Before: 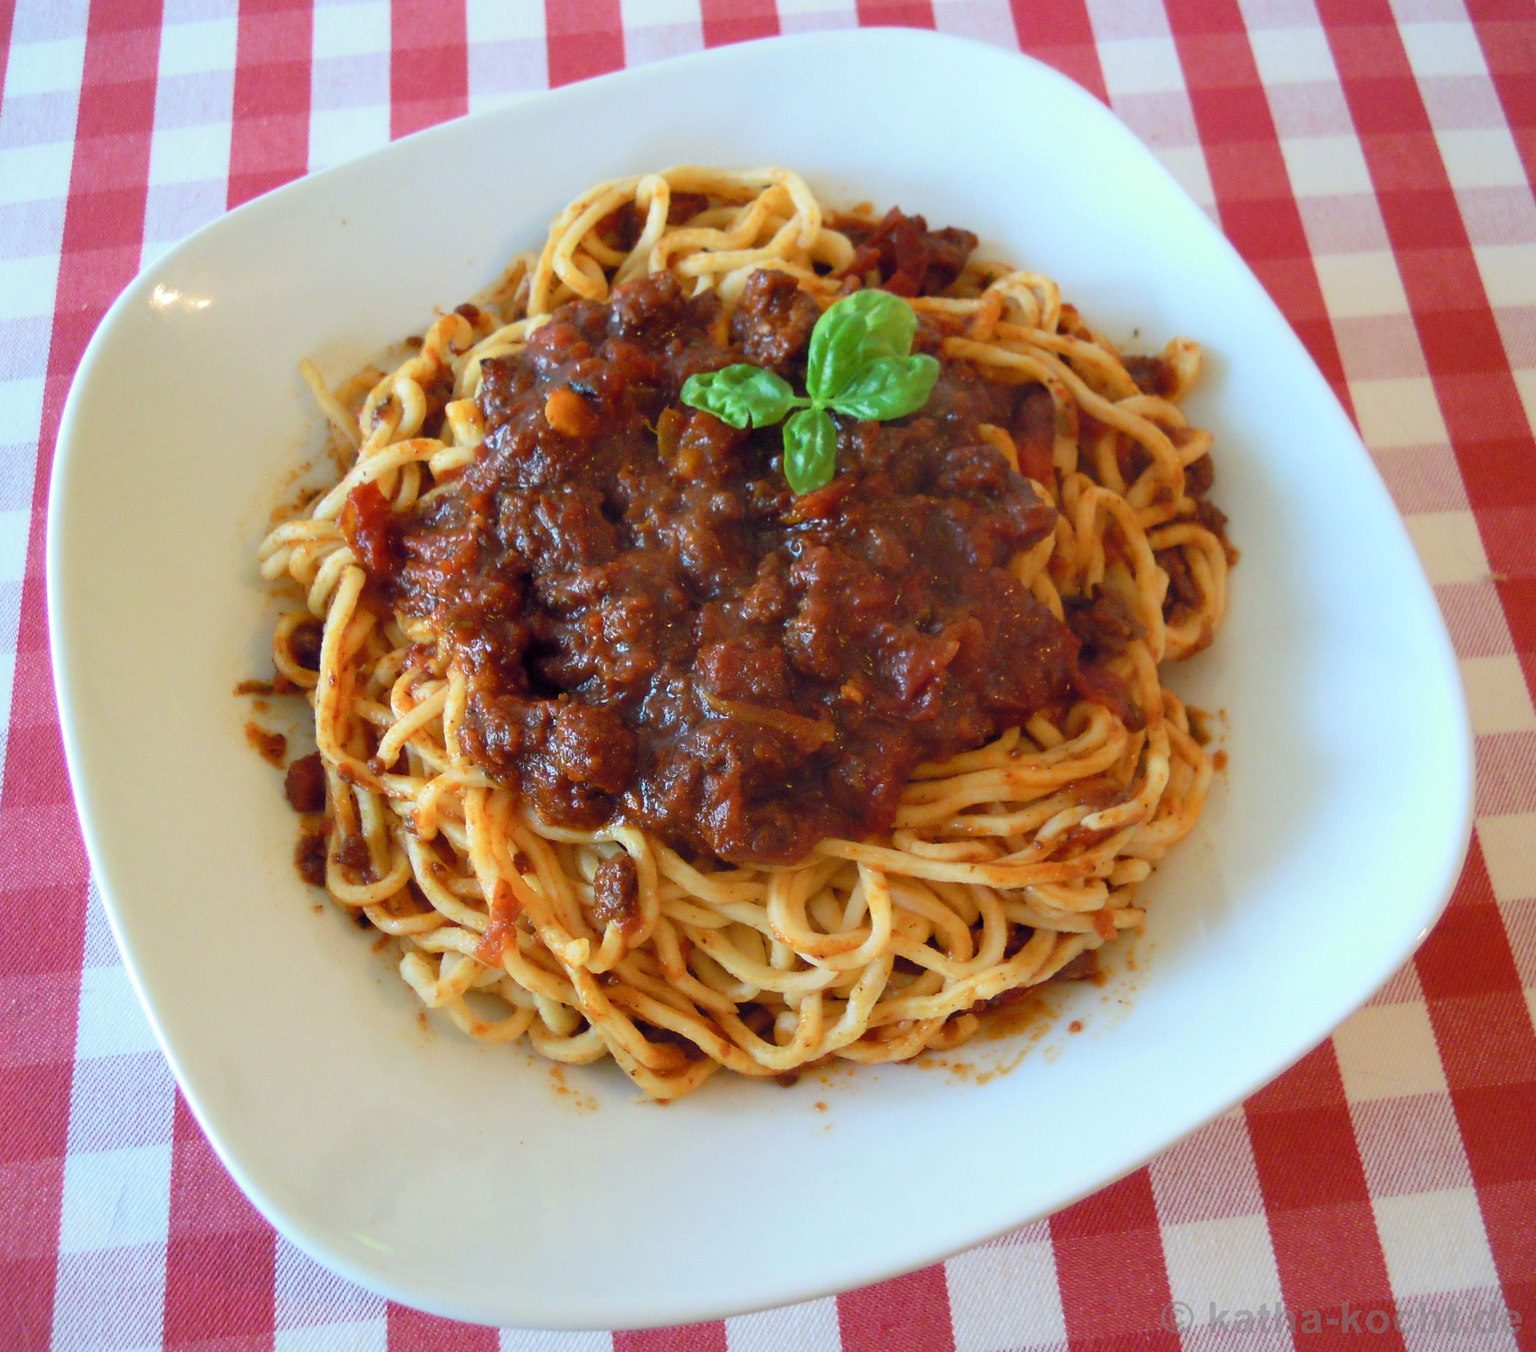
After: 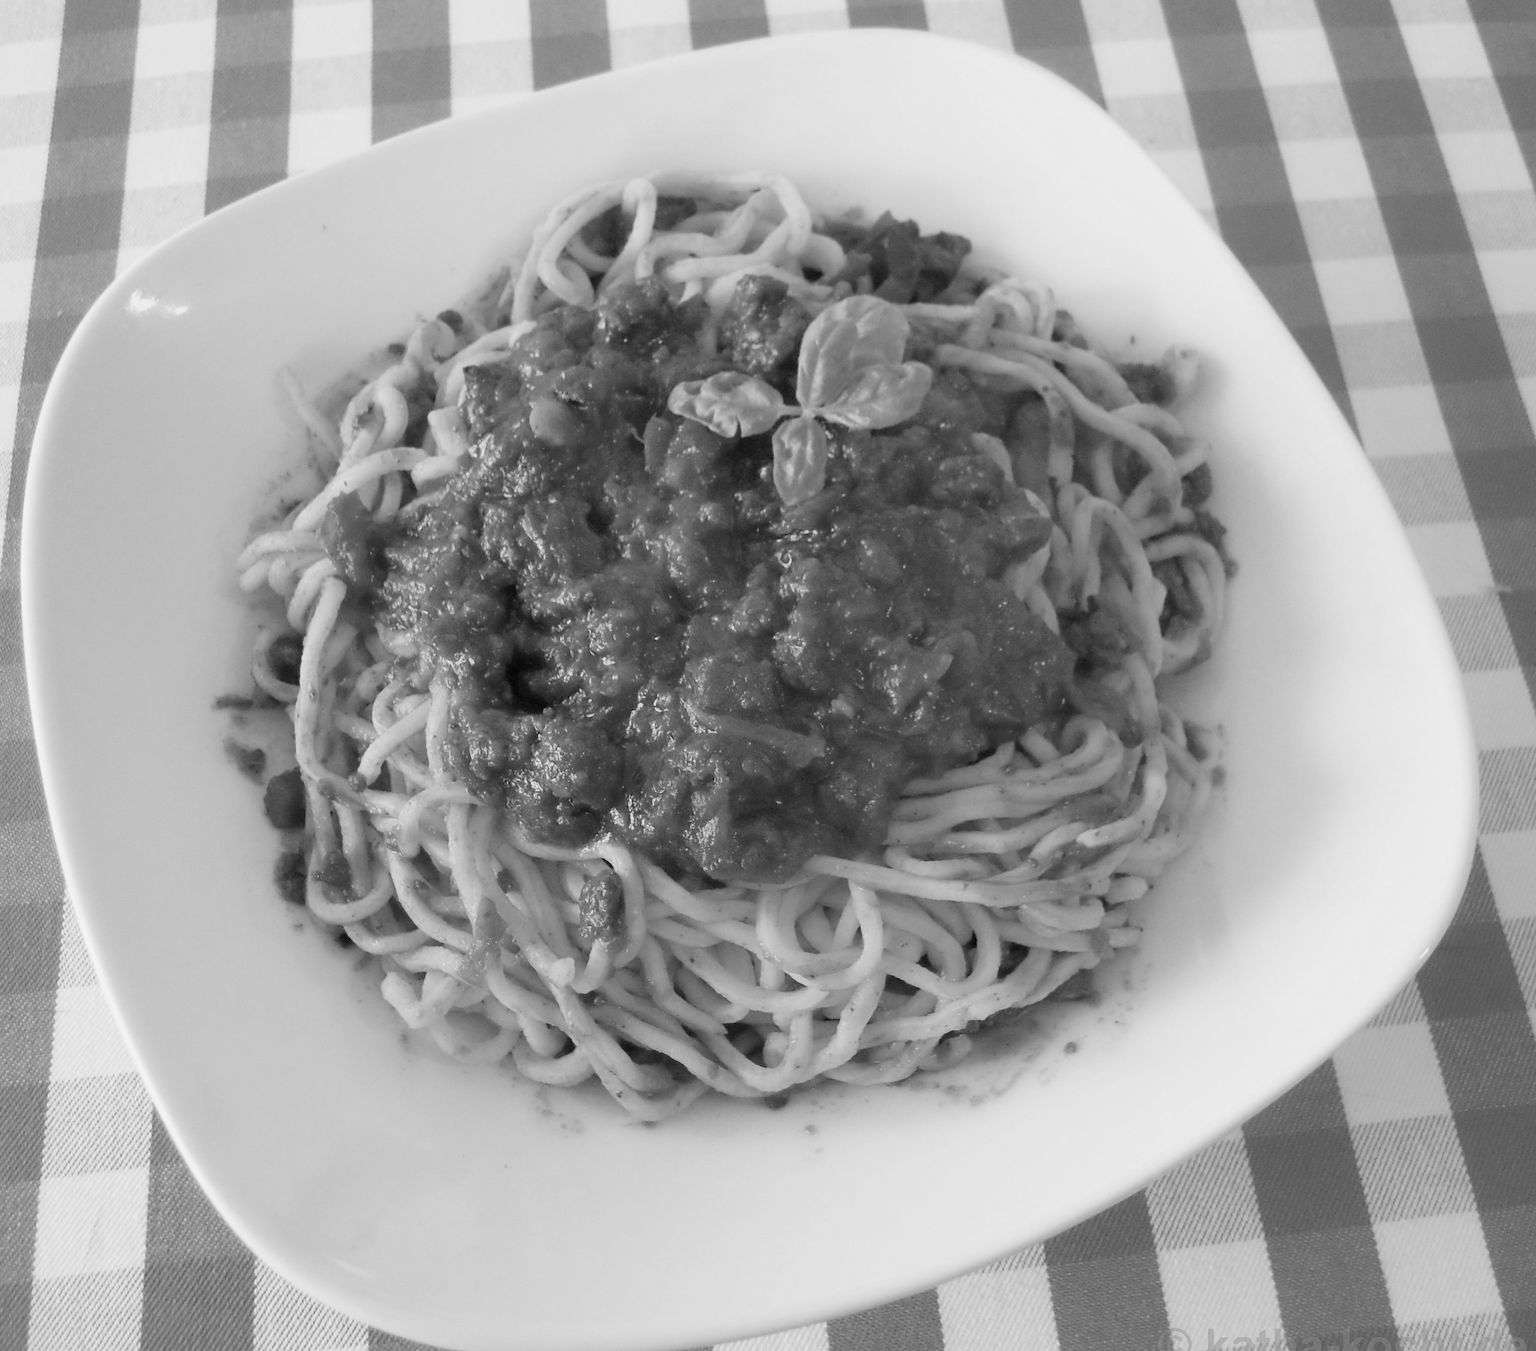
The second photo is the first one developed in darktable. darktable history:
crop: left 1.743%, right 0.268%, bottom 2.011%
contrast brightness saturation: contrast 0.07, brightness 0.18, saturation 0.4
monochrome: a 14.95, b -89.96
